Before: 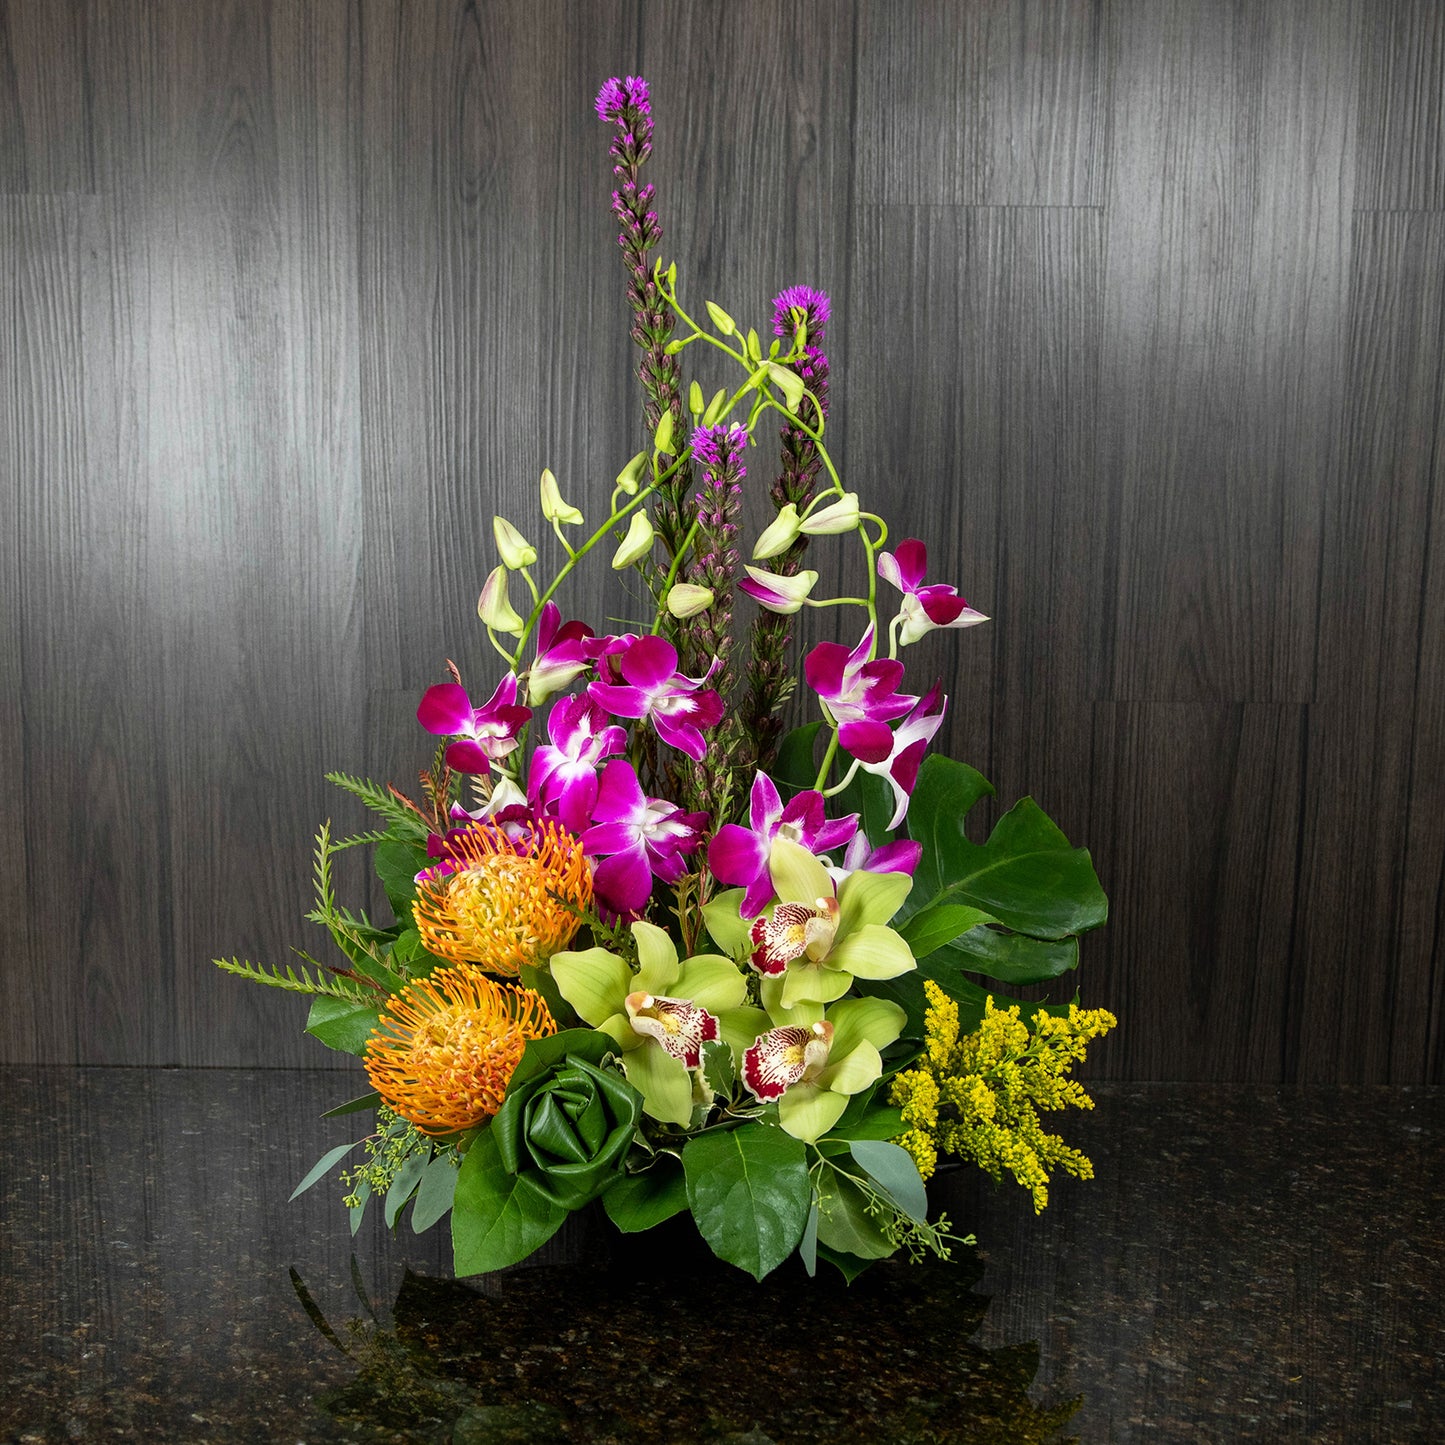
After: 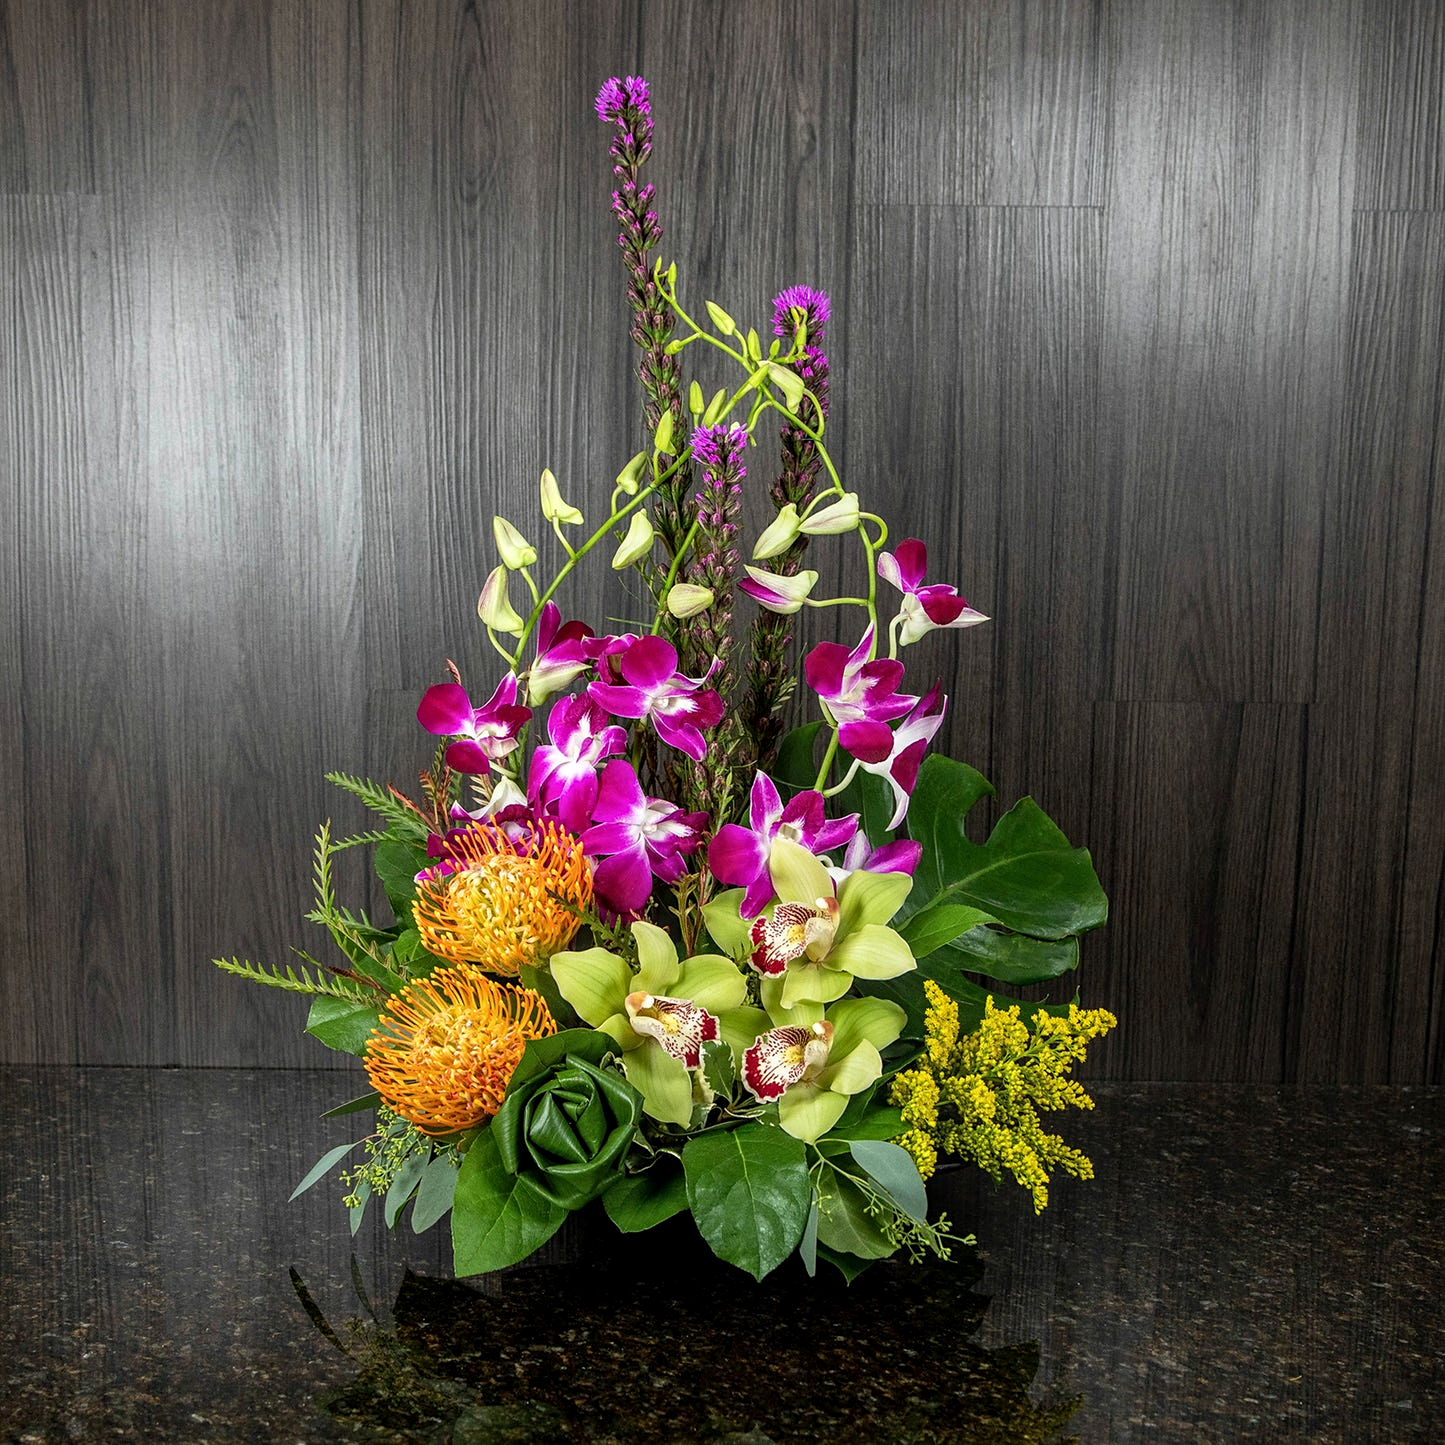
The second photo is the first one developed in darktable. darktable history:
sharpen: amount 0.214
local contrast: on, module defaults
